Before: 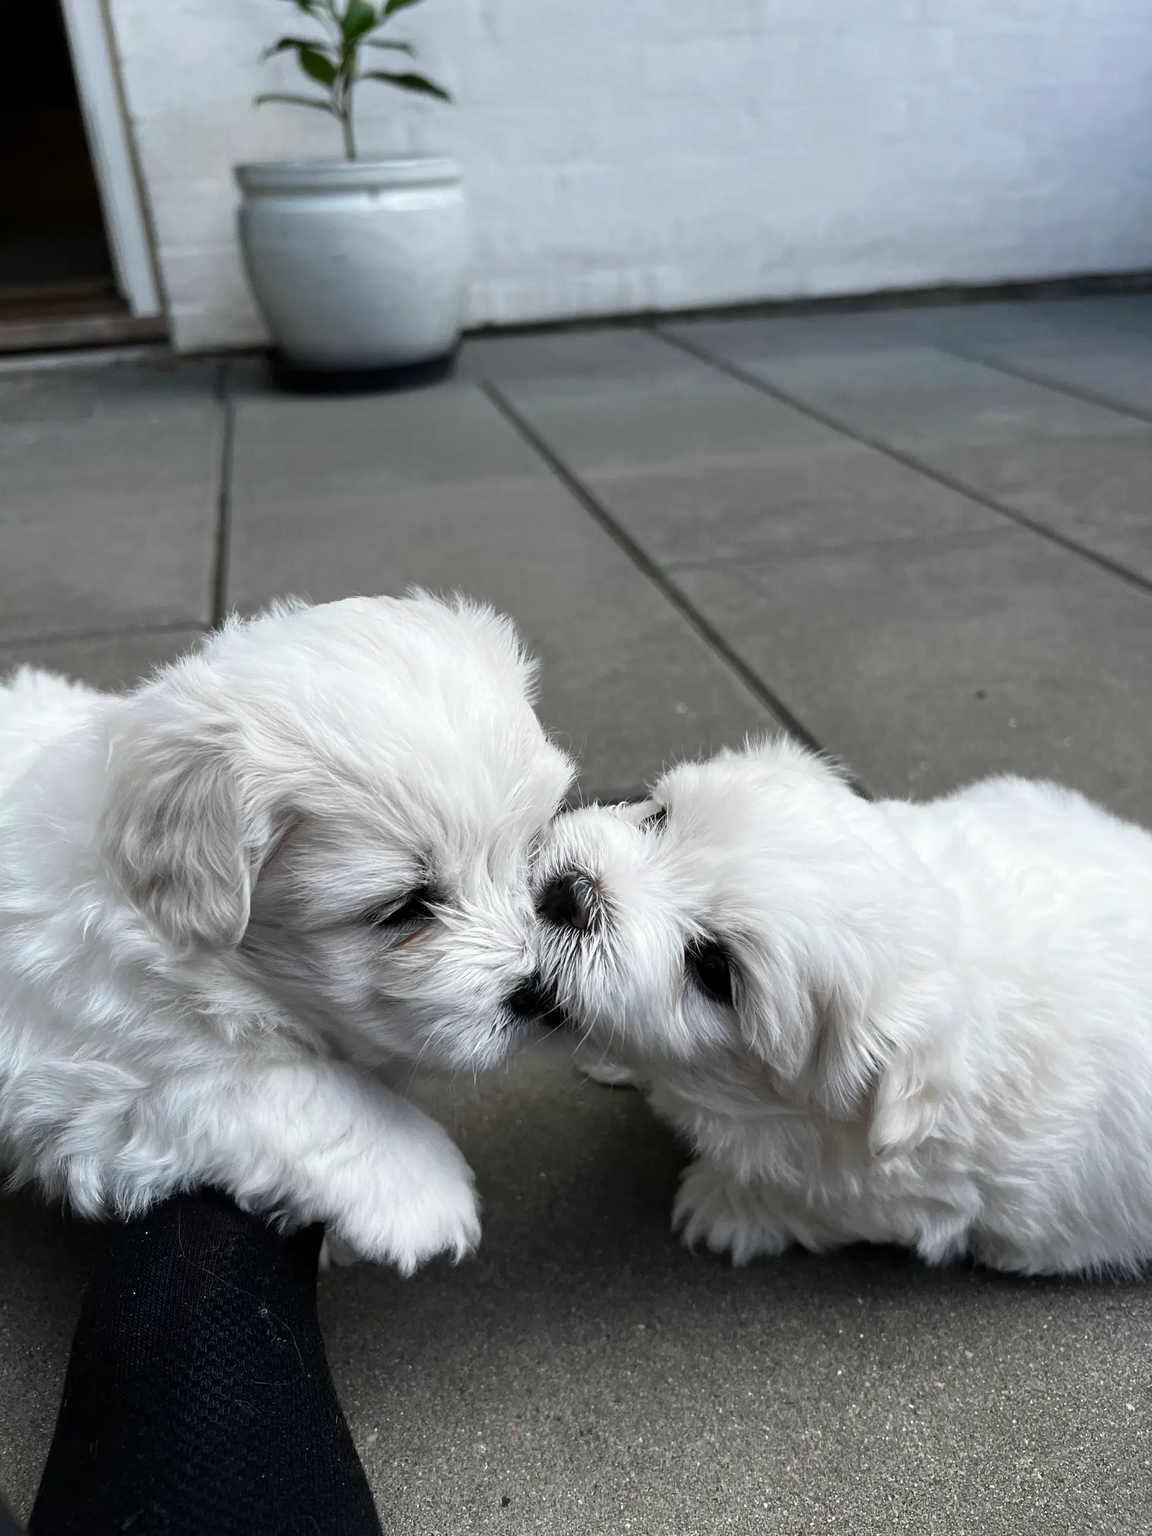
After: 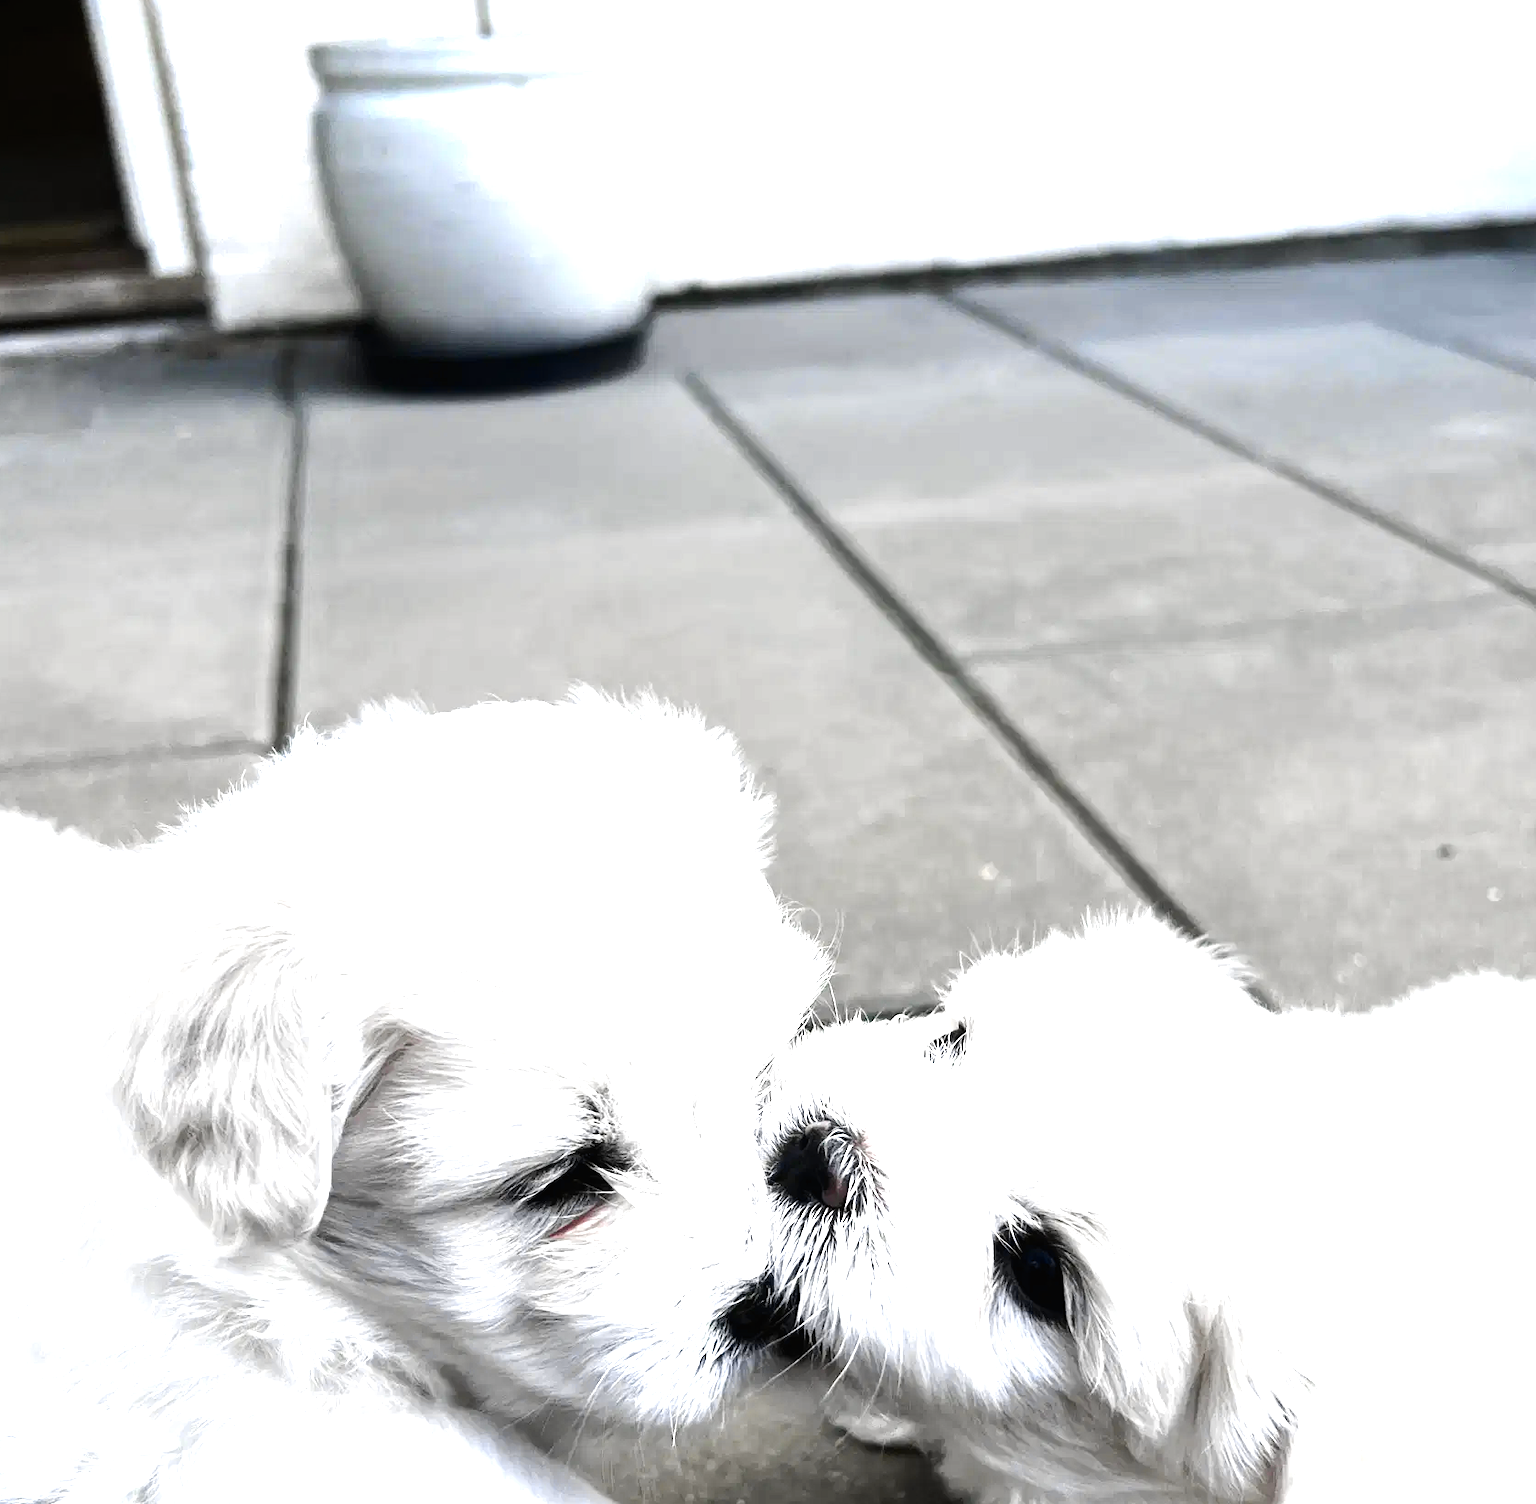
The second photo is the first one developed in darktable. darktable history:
tone curve: curves: ch0 [(0, 0.012) (0.056, 0.046) (0.218, 0.213) (0.606, 0.62) (0.82, 0.846) (1, 1)]; ch1 [(0, 0) (0.226, 0.261) (0.403, 0.437) (0.469, 0.472) (0.495, 0.499) (0.514, 0.504) (0.545, 0.555) (0.59, 0.598) (0.714, 0.733) (1, 1)]; ch2 [(0, 0) (0.269, 0.299) (0.459, 0.45) (0.498, 0.499) (0.523, 0.512) (0.568, 0.558) (0.634, 0.617) (0.702, 0.662) (0.781, 0.775) (1, 1)], color space Lab, independent channels, preserve colors none
exposure: exposure 1.216 EV, compensate highlight preservation false
color balance rgb: highlights gain › chroma 0.296%, highlights gain › hue 330.31°, perceptual saturation grading › global saturation 20%, perceptual saturation grading › highlights -49.213%, perceptual saturation grading › shadows 24.549%, perceptual brilliance grading › highlights 17.853%, perceptual brilliance grading › mid-tones 32.439%, perceptual brilliance grading › shadows -30.926%, global vibrance 14.645%
crop: left 2.89%, top 8.883%, right 9.661%, bottom 26.827%
